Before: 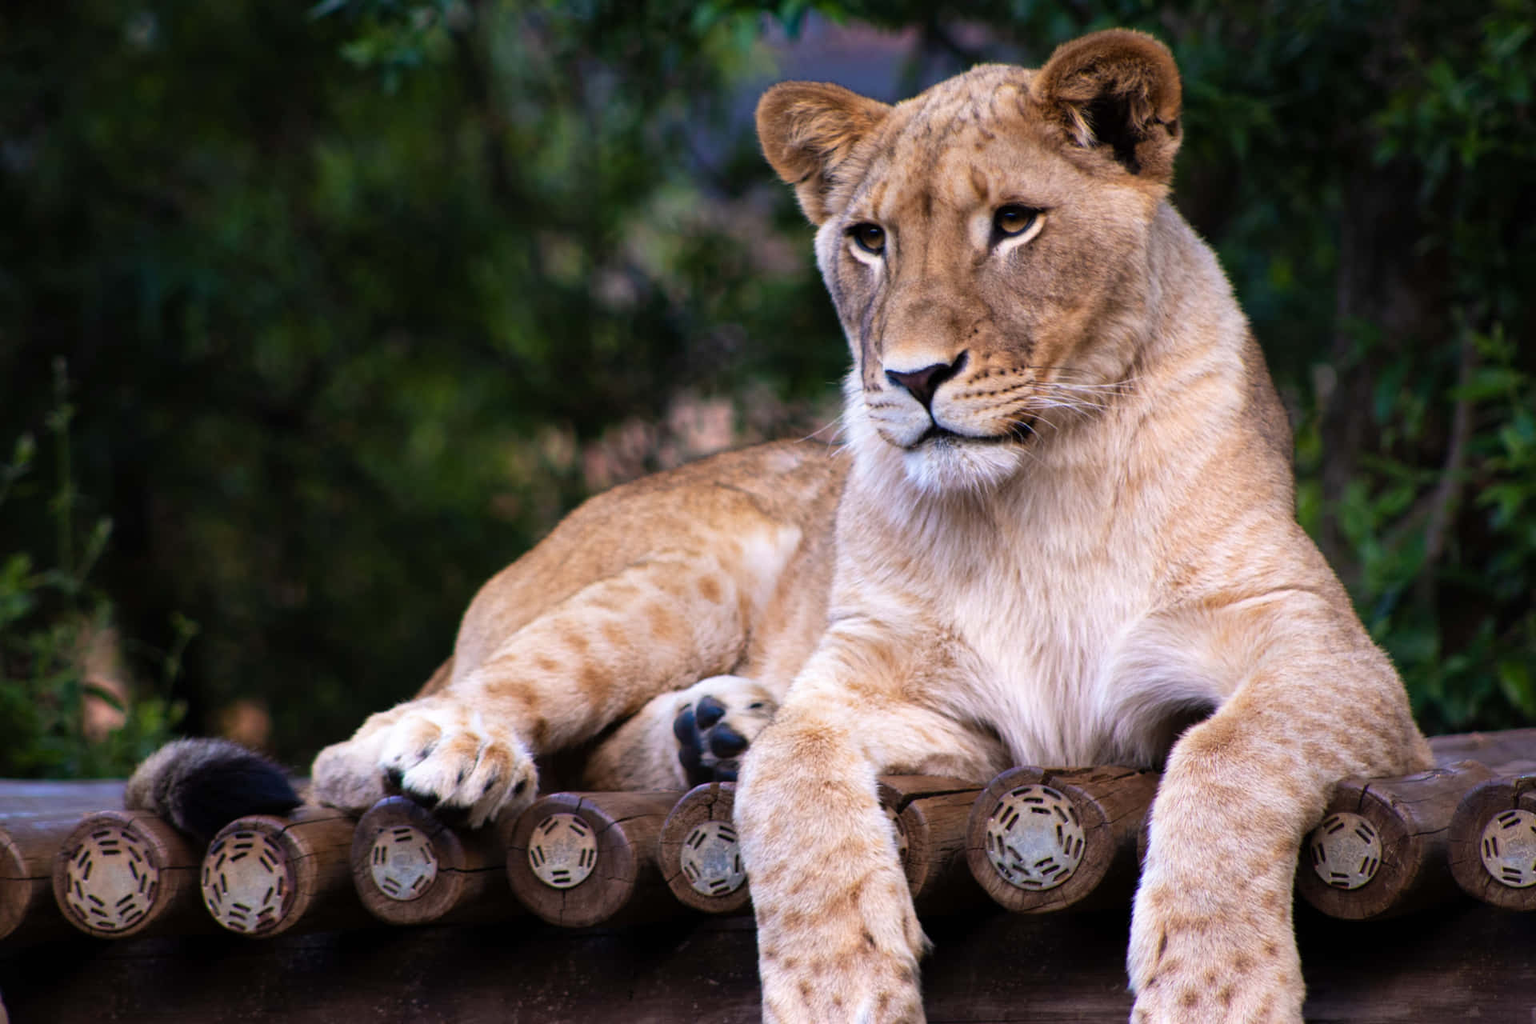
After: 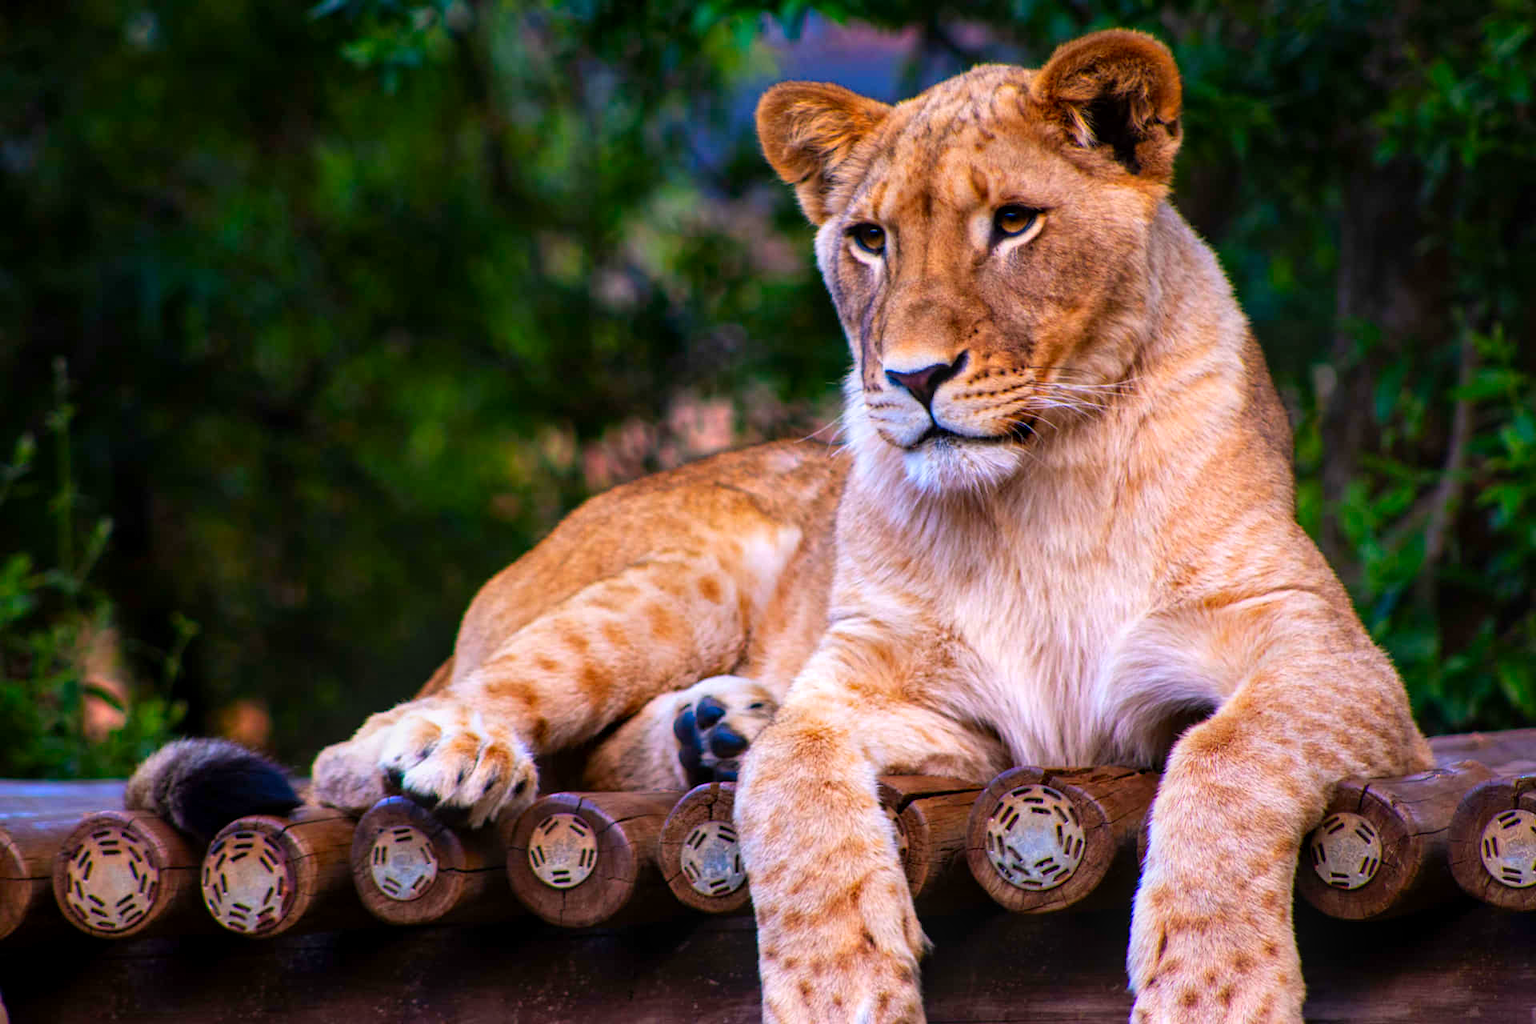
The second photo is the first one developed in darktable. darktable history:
color correction: highlights b* 0.021, saturation 1.84
local contrast: on, module defaults
